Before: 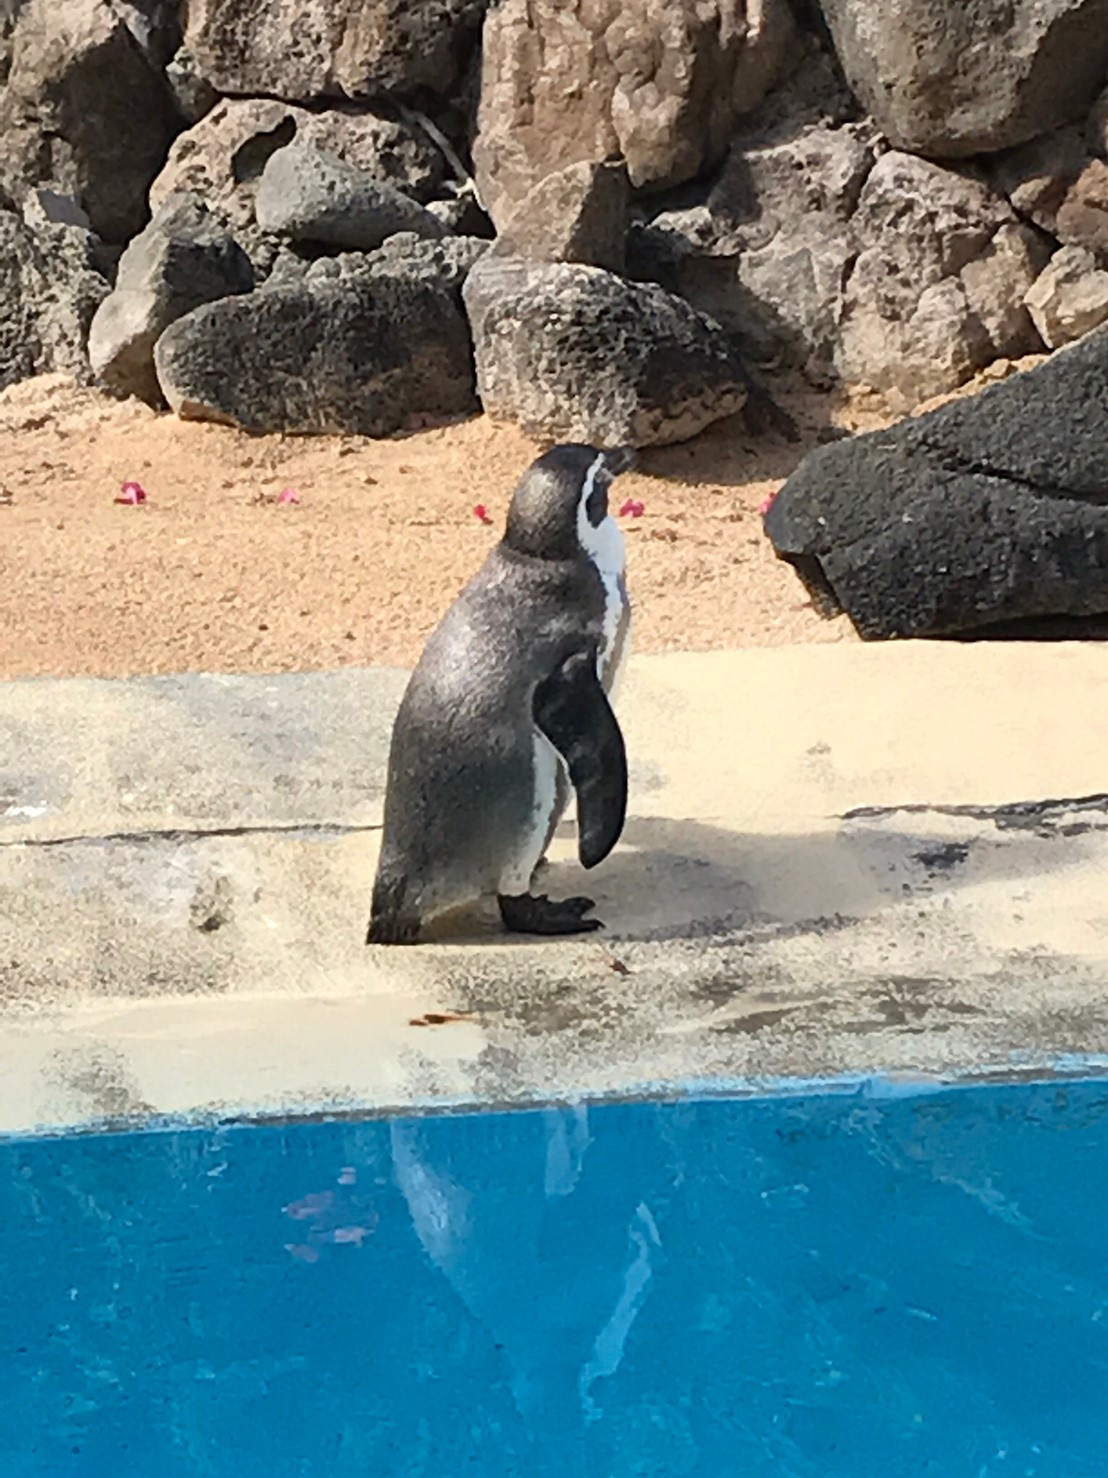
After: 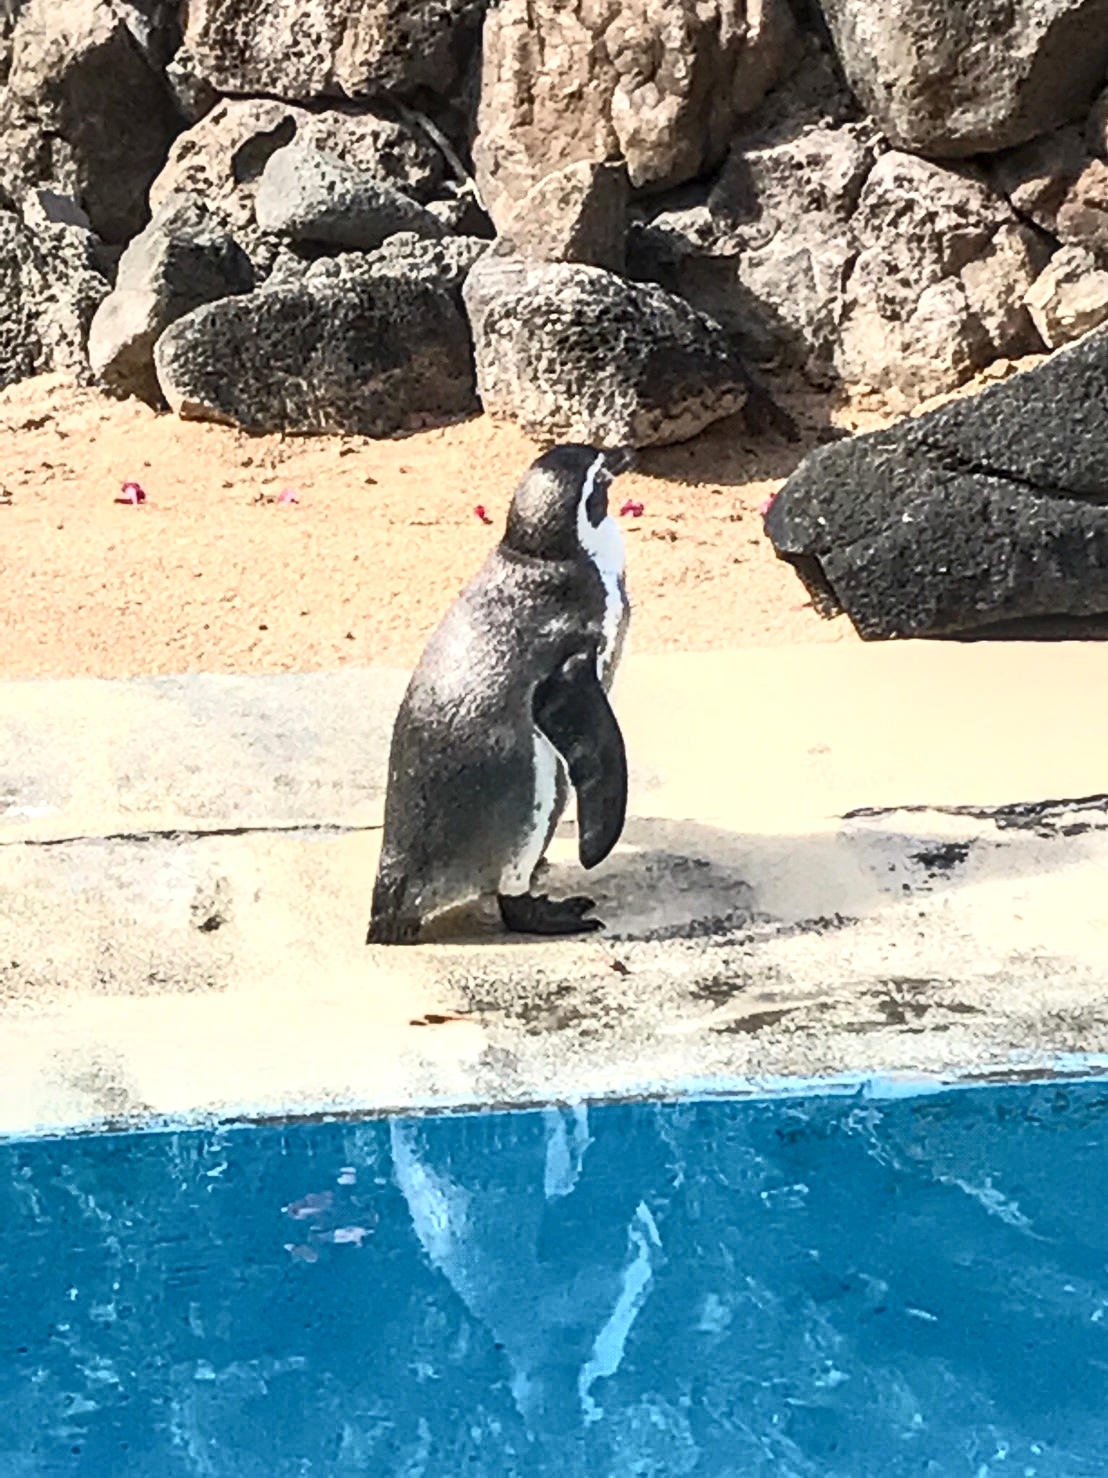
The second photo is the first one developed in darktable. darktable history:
local contrast: highlights 61%, detail 143%, midtone range 0.426
tone curve: curves: ch0 [(0, 0) (0.003, 0.003) (0.011, 0.008) (0.025, 0.018) (0.044, 0.04) (0.069, 0.062) (0.1, 0.09) (0.136, 0.121) (0.177, 0.158) (0.224, 0.197) (0.277, 0.255) (0.335, 0.314) (0.399, 0.391) (0.468, 0.496) (0.543, 0.683) (0.623, 0.801) (0.709, 0.883) (0.801, 0.94) (0.898, 0.984) (1, 1)], color space Lab, independent channels, preserve colors none
